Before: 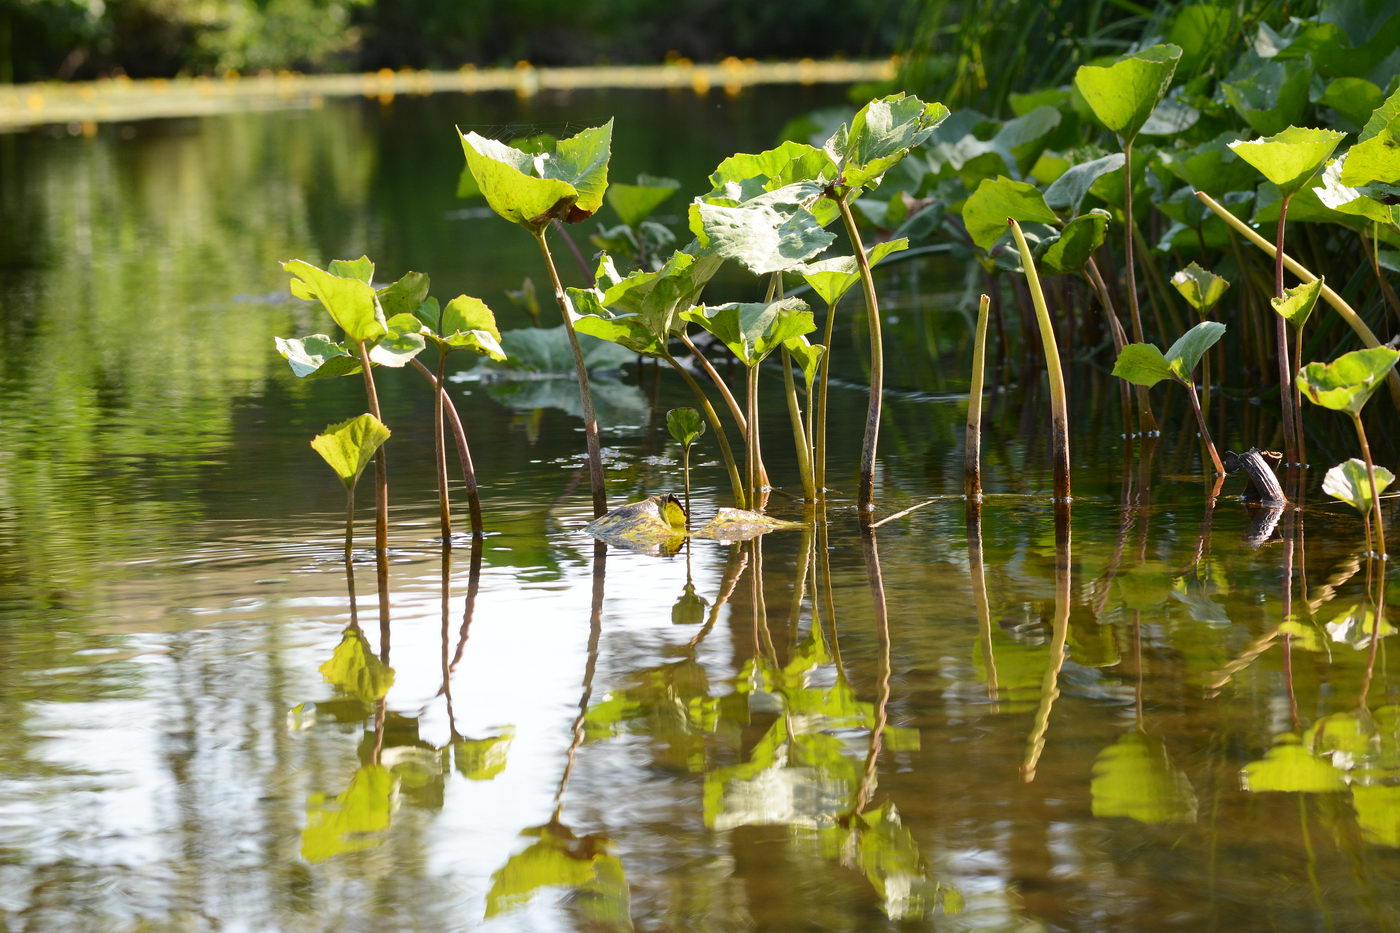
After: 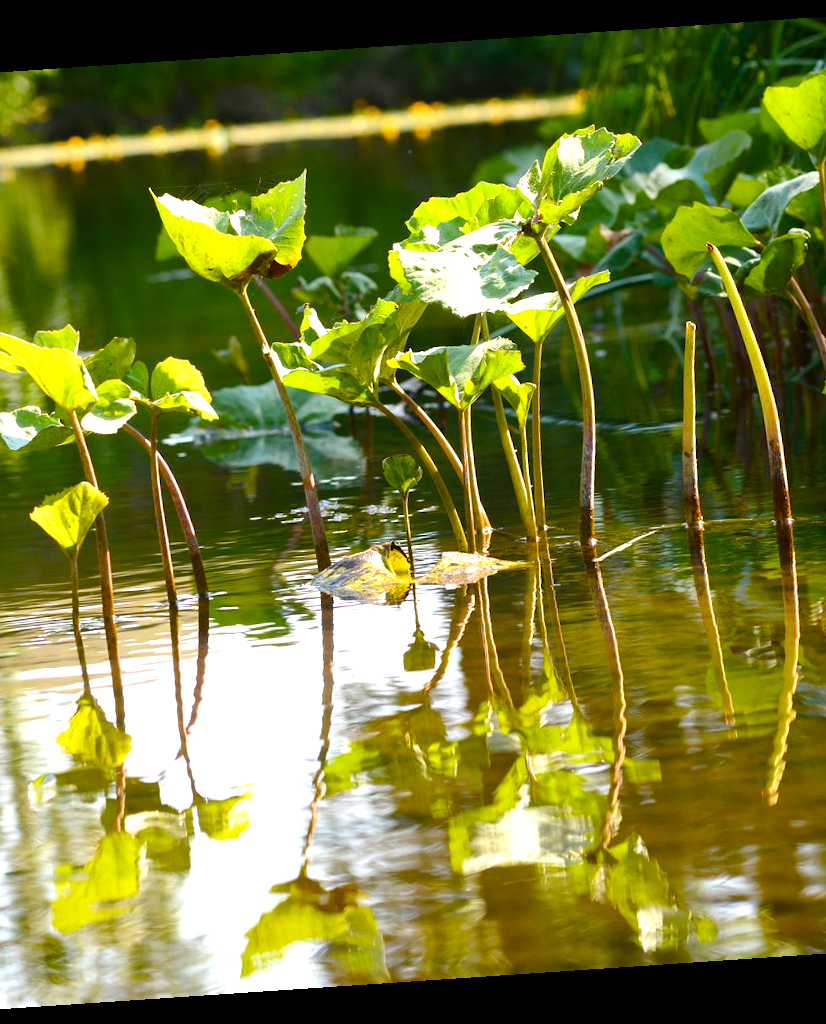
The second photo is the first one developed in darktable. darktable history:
crop: left 21.496%, right 22.254%
color balance rgb: linear chroma grading › shadows -2.2%, linear chroma grading › highlights -15%, linear chroma grading › global chroma -10%, linear chroma grading › mid-tones -10%, perceptual saturation grading › global saturation 45%, perceptual saturation grading › highlights -50%, perceptual saturation grading › shadows 30%, perceptual brilliance grading › global brilliance 18%, global vibrance 45%
rotate and perspective: rotation -4.2°, shear 0.006, automatic cropping off
